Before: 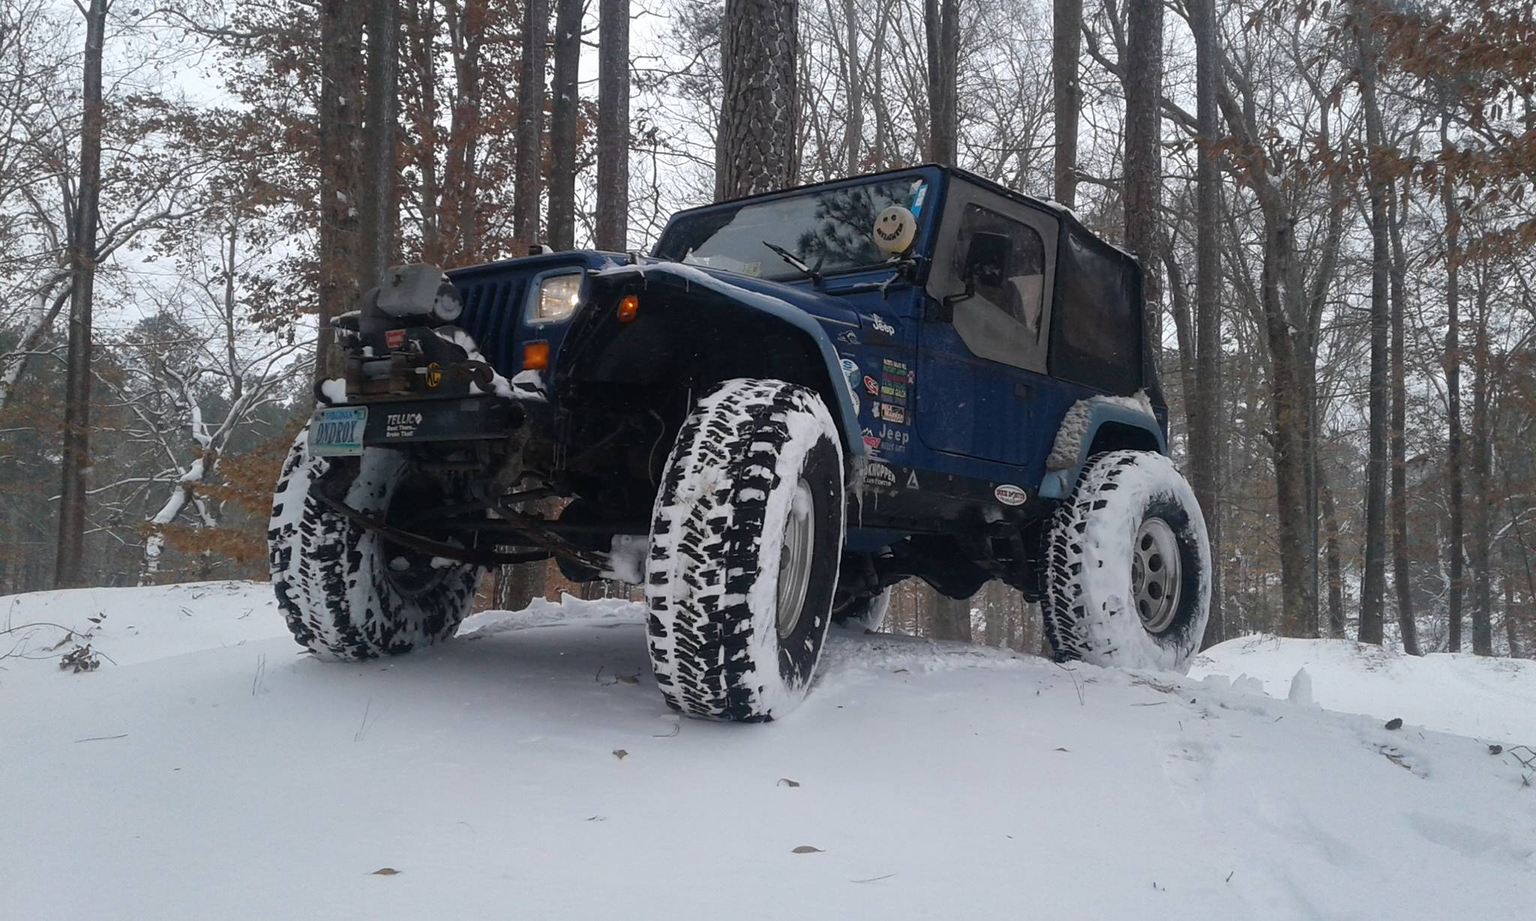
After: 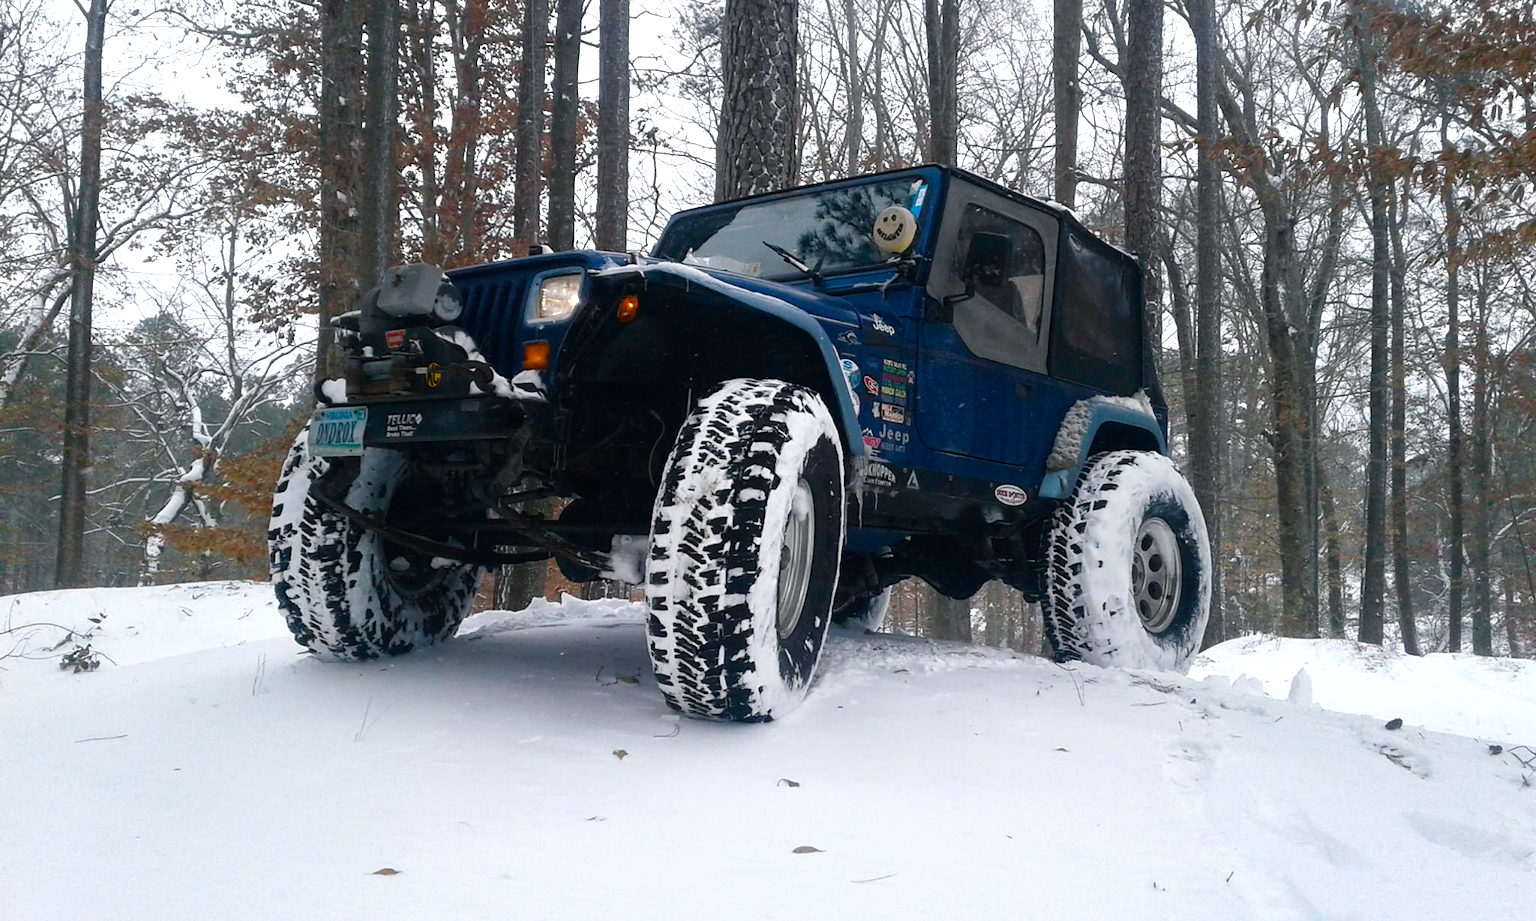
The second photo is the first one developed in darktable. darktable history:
tone equalizer: -8 EV -0.384 EV, -7 EV -0.421 EV, -6 EV -0.352 EV, -5 EV -0.205 EV, -3 EV 0.204 EV, -2 EV 0.338 EV, -1 EV 0.379 EV, +0 EV 0.388 EV
color balance rgb: shadows lift › luminance -7.583%, shadows lift › chroma 2.157%, shadows lift › hue 201.04°, highlights gain › luminance 15.053%, linear chroma grading › global chroma 13.517%, perceptual saturation grading › global saturation 0.768%, perceptual saturation grading › highlights -33.549%, perceptual saturation grading › mid-tones 15.006%, perceptual saturation grading › shadows 48.314%, contrast 3.992%
